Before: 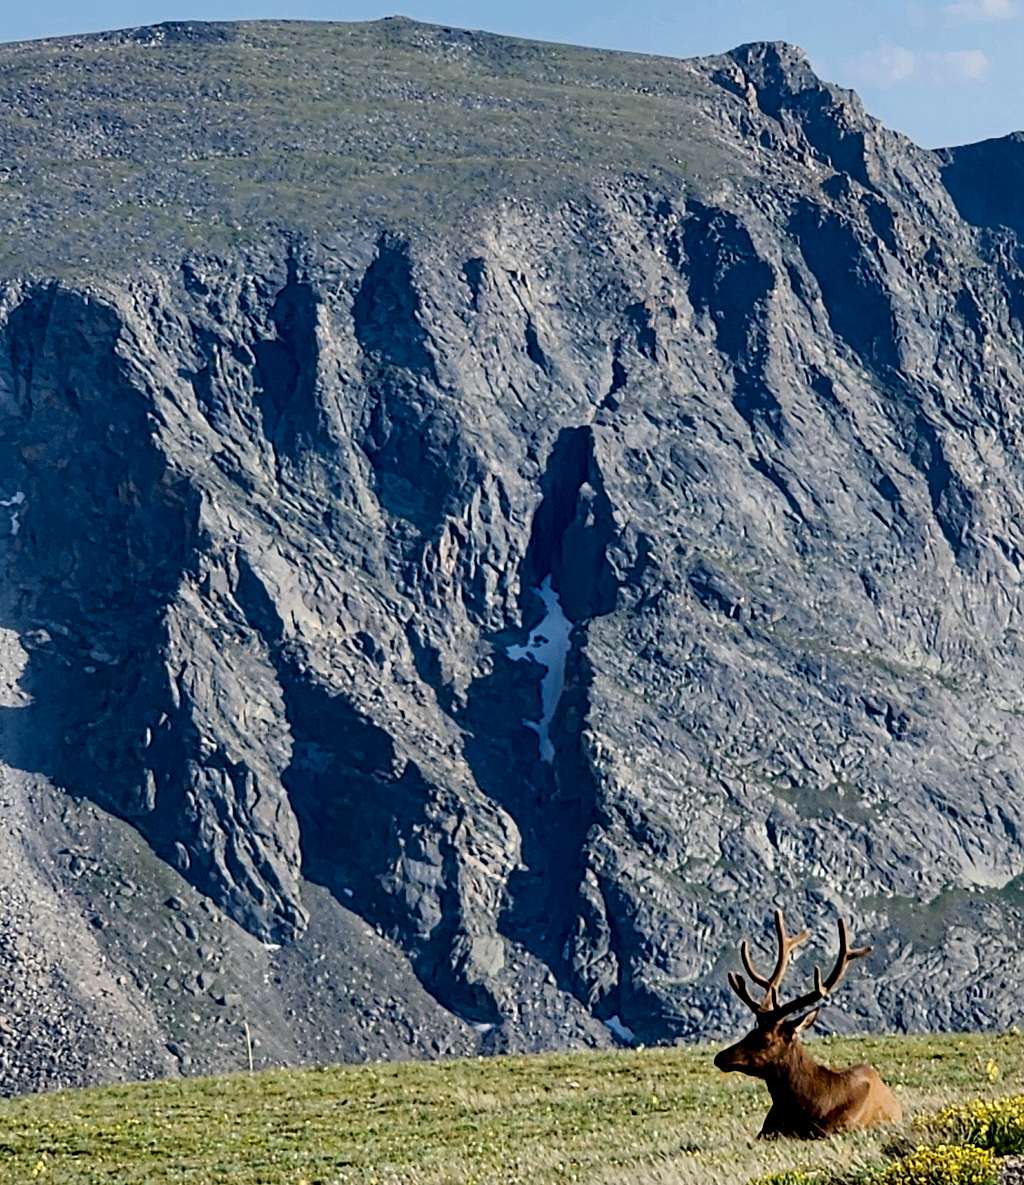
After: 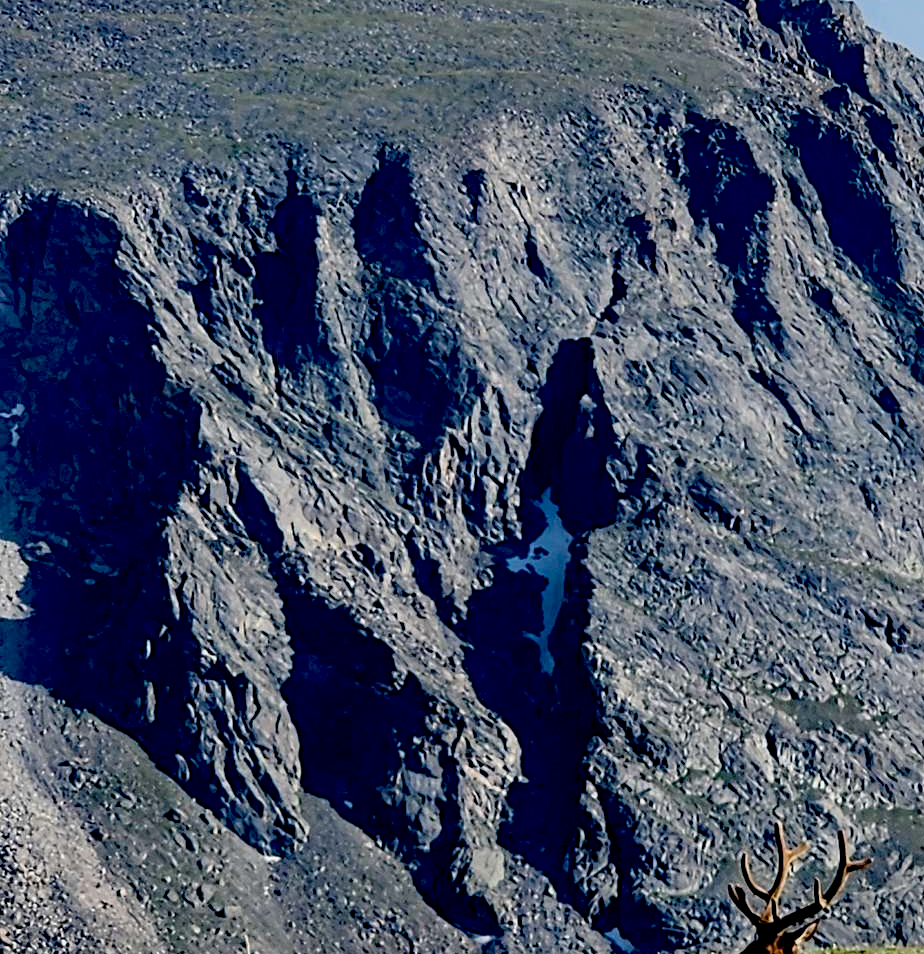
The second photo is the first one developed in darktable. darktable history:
crop: top 7.49%, right 9.717%, bottom 11.943%
exposure: black level correction 0.029, exposure -0.073 EV, compensate highlight preservation false
white balance: emerald 1
